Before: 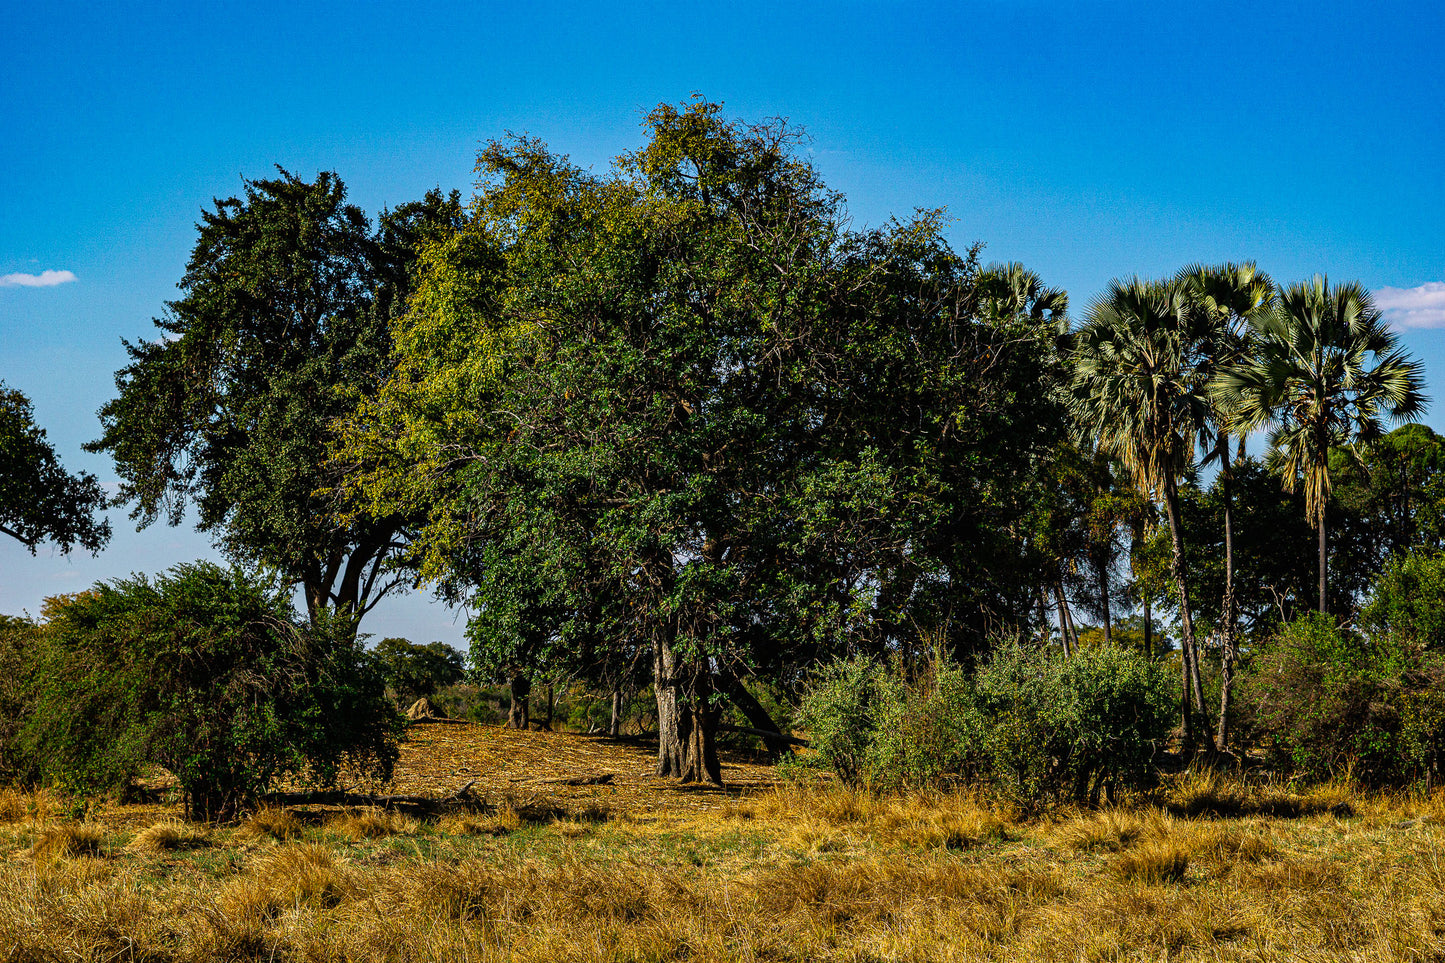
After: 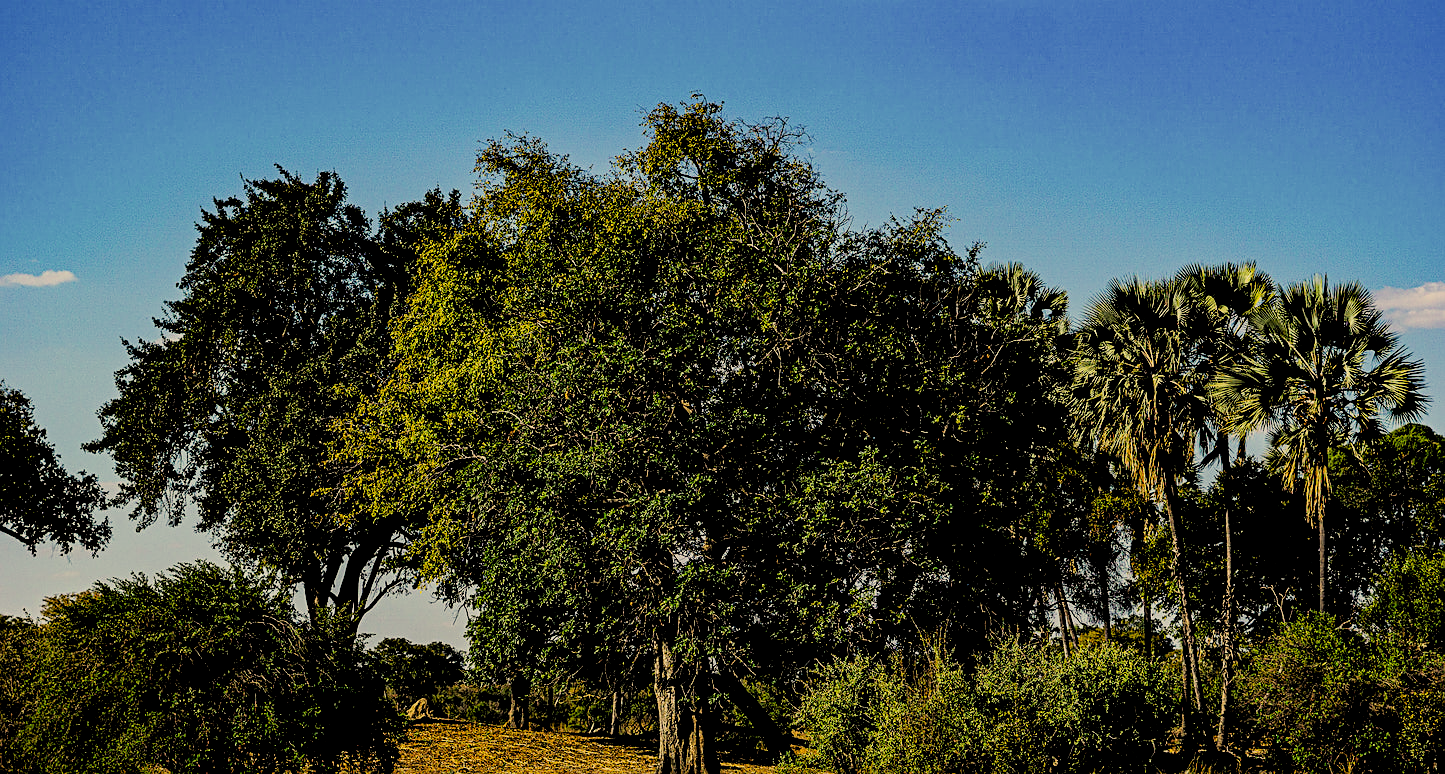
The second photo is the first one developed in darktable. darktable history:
filmic rgb: black relative exposure -2.86 EV, white relative exposure 4.56 EV, threshold 5.98 EV, hardness 1.74, contrast 1.26, enable highlight reconstruction true
crop: bottom 19.566%
color correction: highlights a* 2.39, highlights b* 22.82
exposure: compensate exposure bias true, compensate highlight preservation false
local contrast: highlights 106%, shadows 98%, detail 119%, midtone range 0.2
sharpen: amount 0.491
